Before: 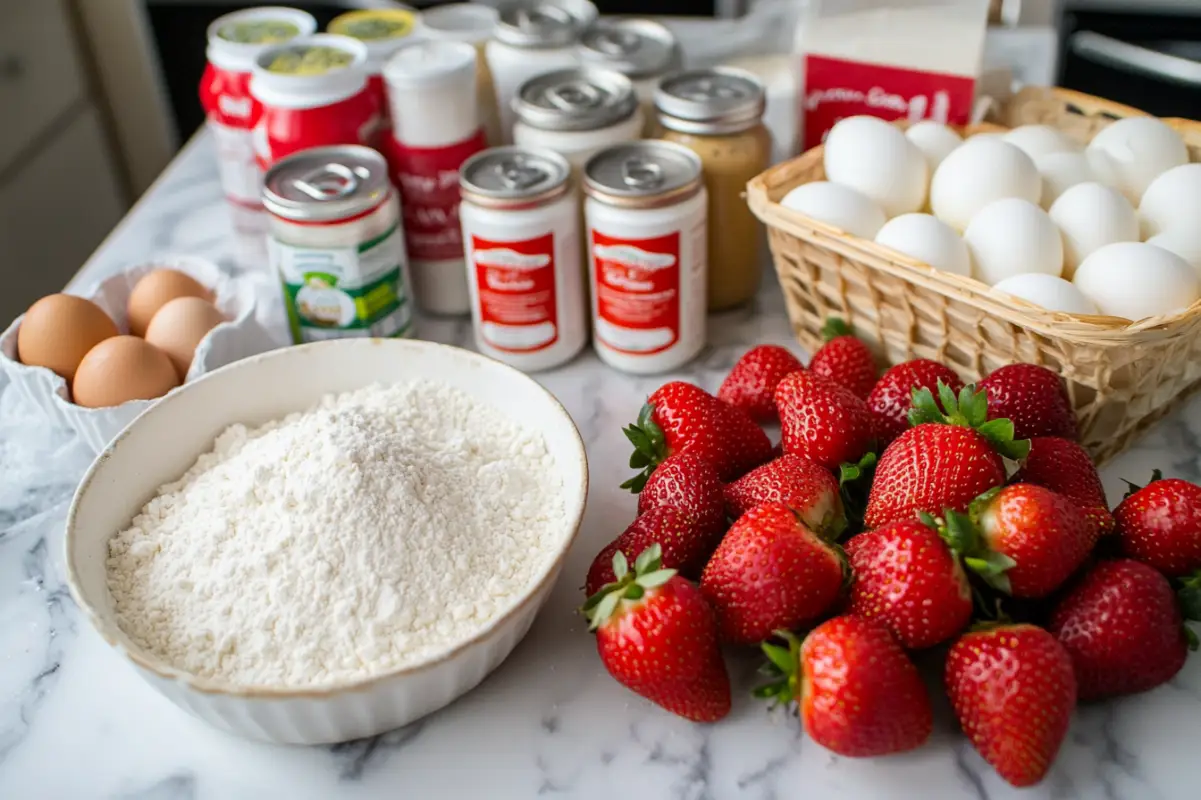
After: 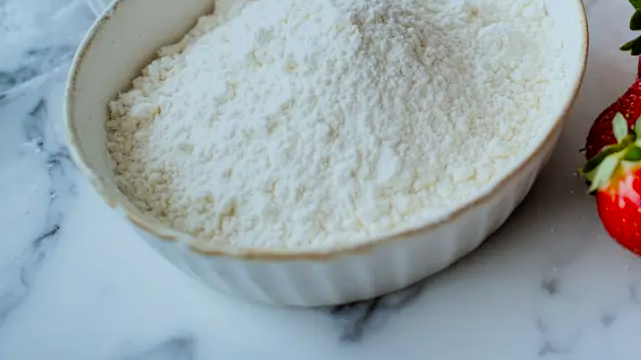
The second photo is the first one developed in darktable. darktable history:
crop and rotate: top 54.778%, right 46.61%, bottom 0.159%
filmic rgb: black relative exposure -7.75 EV, white relative exposure 4.4 EV, threshold 3 EV, target black luminance 0%, hardness 3.76, latitude 50.51%, contrast 1.074, highlights saturation mix 10%, shadows ↔ highlights balance -0.22%, color science v4 (2020), enable highlight reconstruction true
white balance: red 0.925, blue 1.046
shadows and highlights: low approximation 0.01, soften with gaussian
